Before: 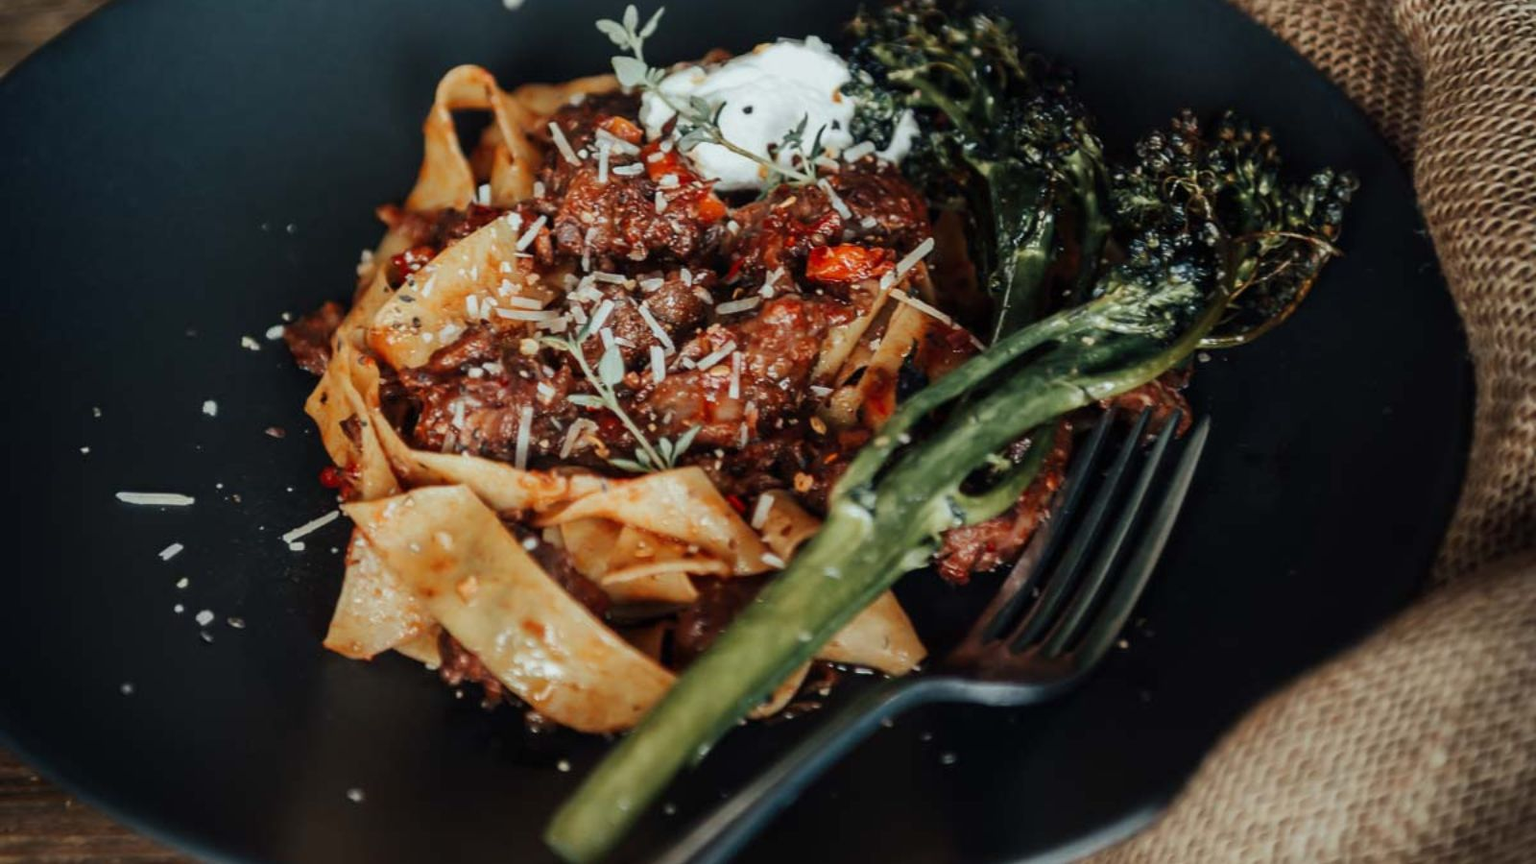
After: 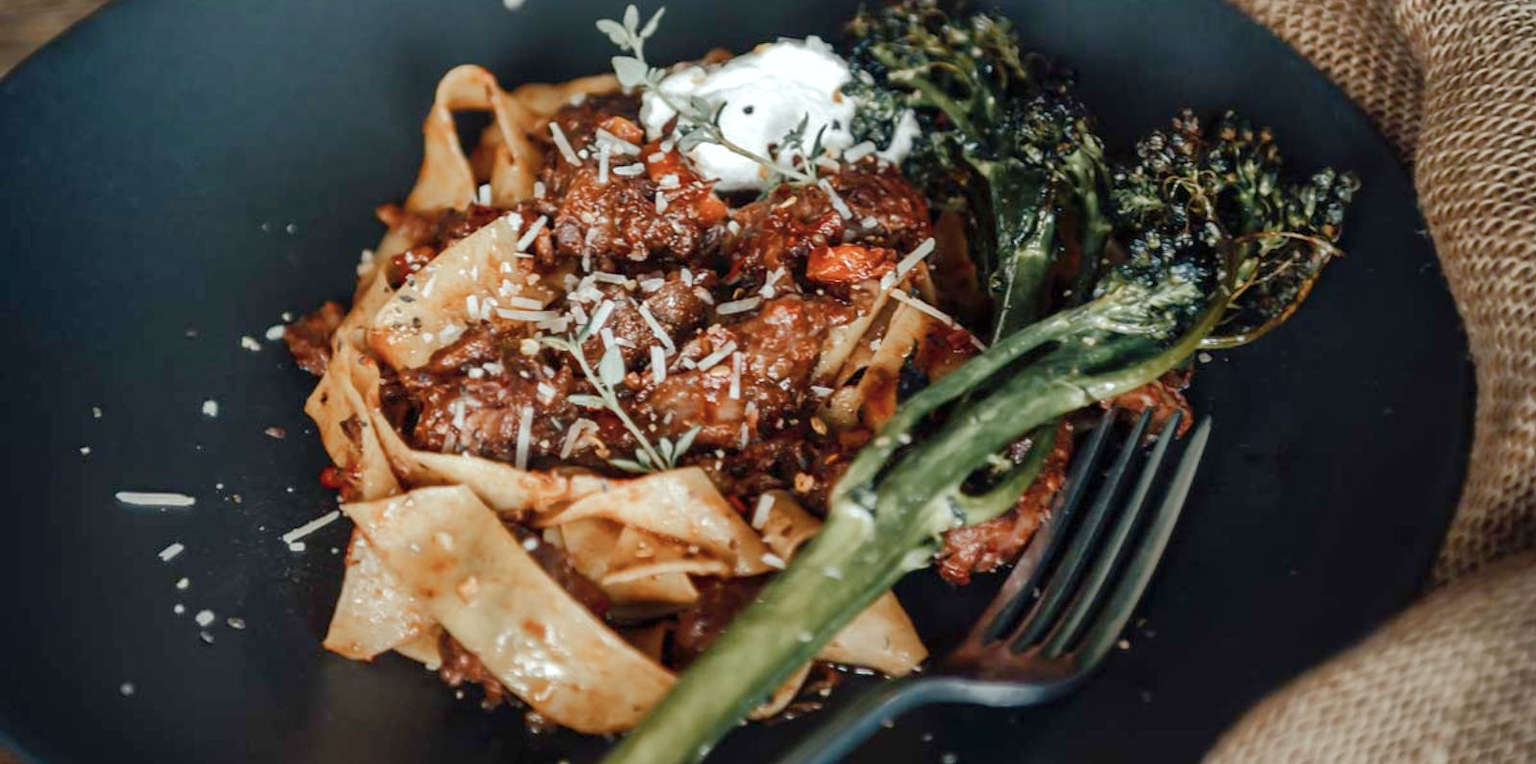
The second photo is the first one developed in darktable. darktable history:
color balance rgb: perceptual saturation grading › global saturation 20%, perceptual saturation grading › highlights -50%, perceptual saturation grading › shadows 30%, perceptual brilliance grading › global brilliance 10%, perceptual brilliance grading › shadows 15%
crop and rotate: top 0%, bottom 11.49%
contrast brightness saturation: contrast 0.1, saturation -0.3
shadows and highlights: on, module defaults
